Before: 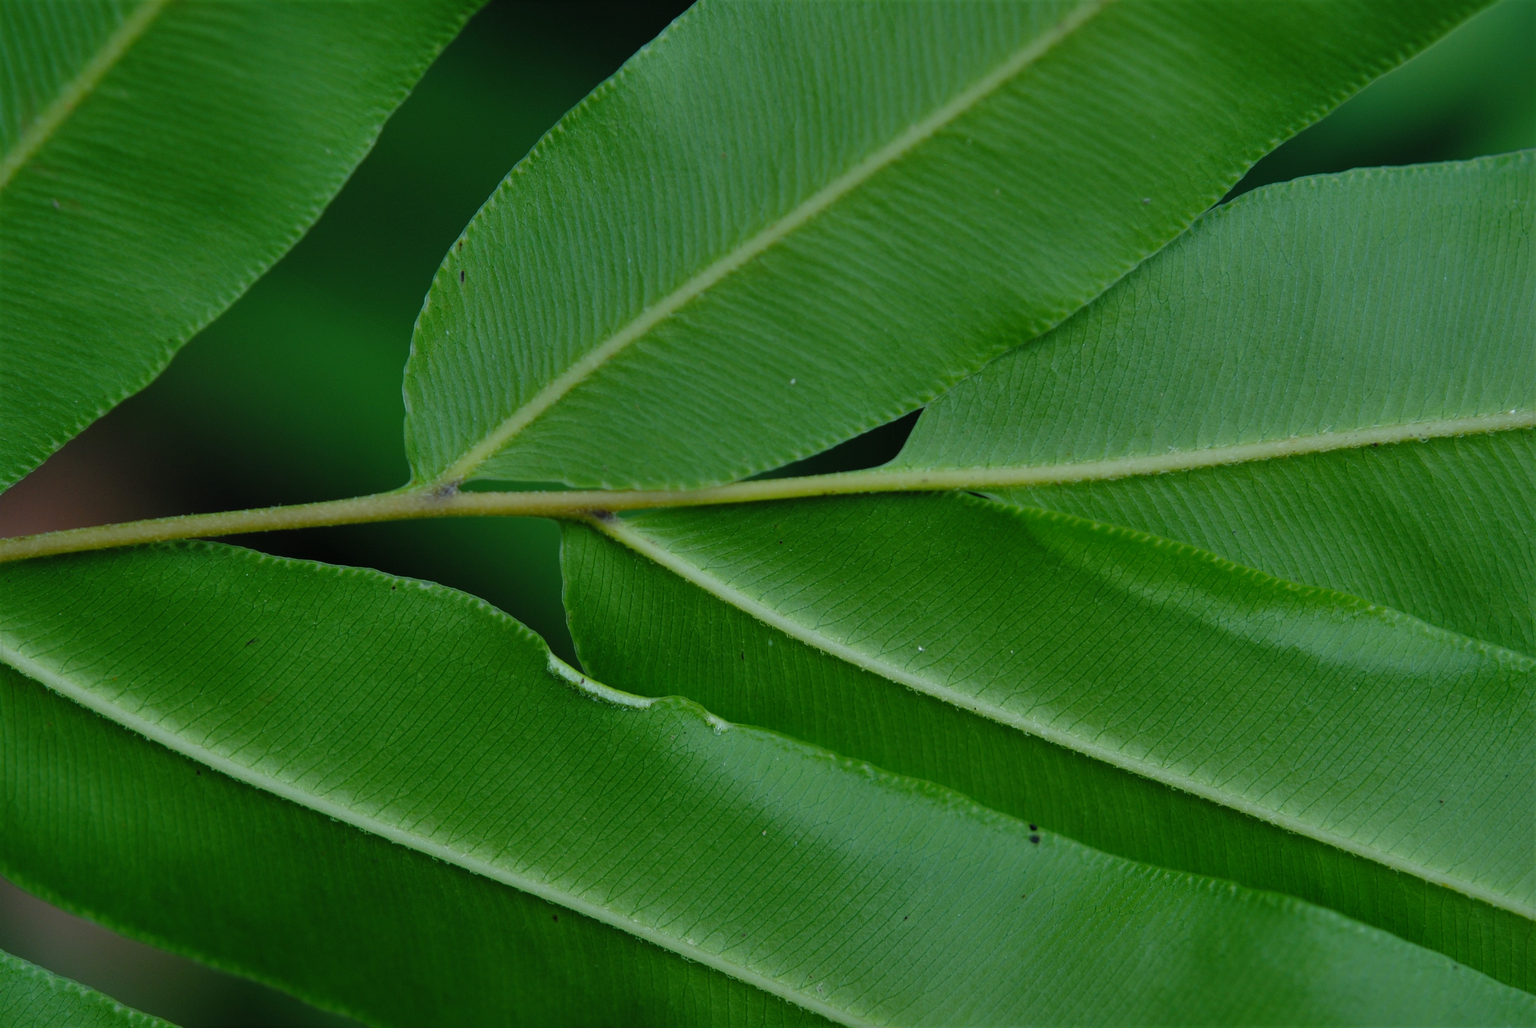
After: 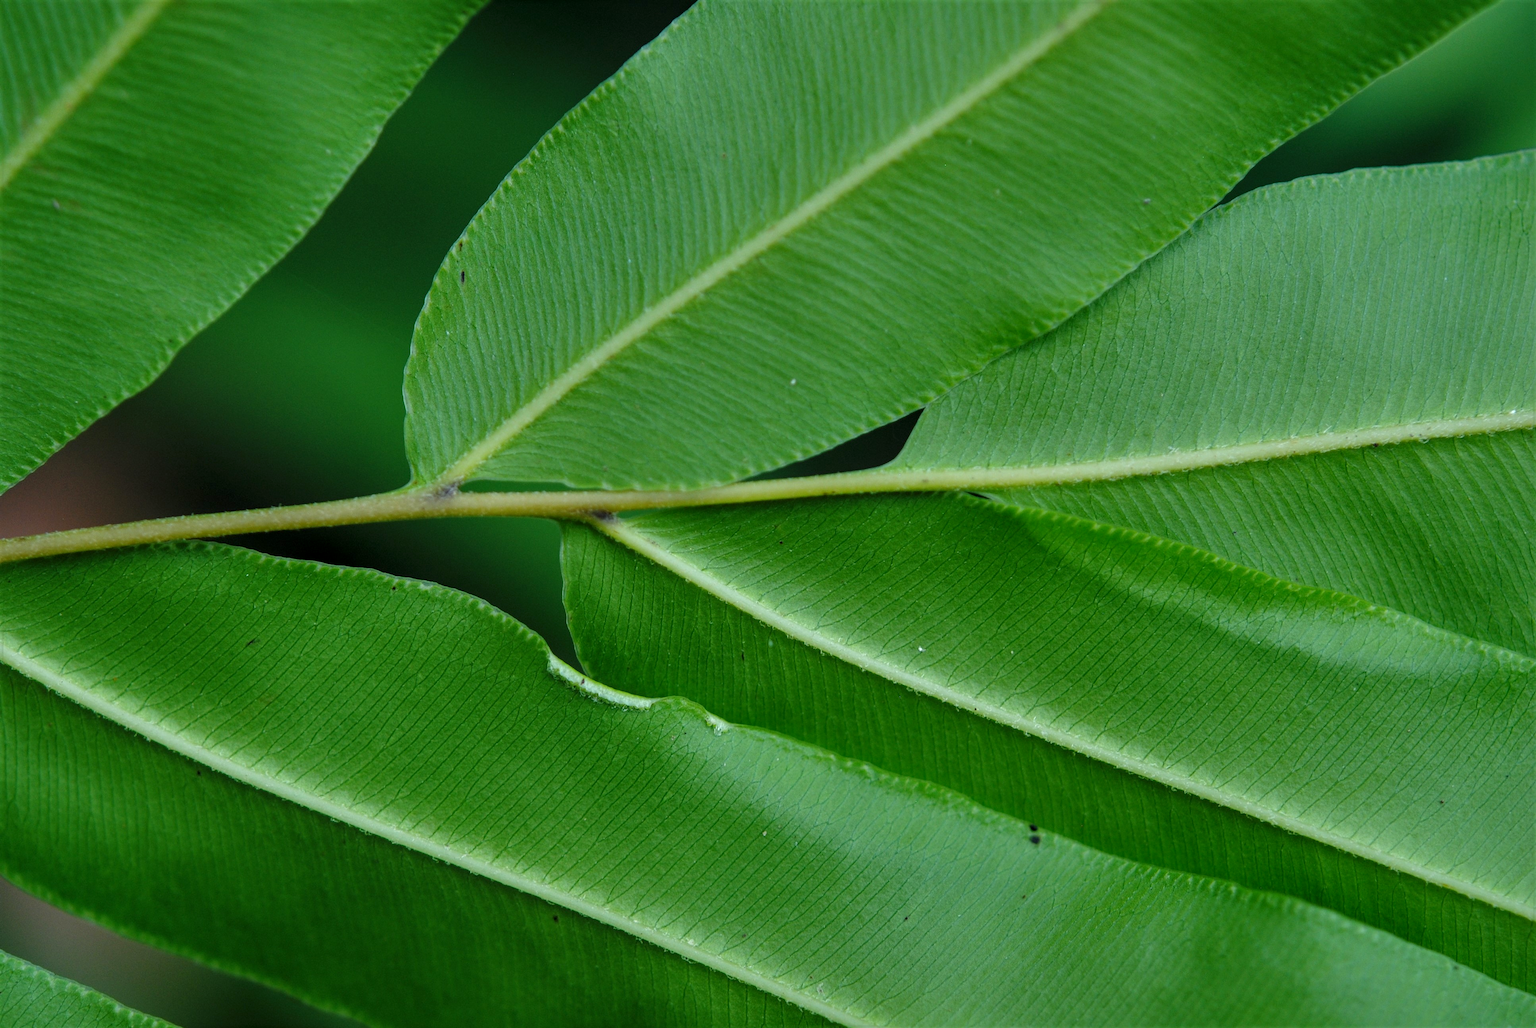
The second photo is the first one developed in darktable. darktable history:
exposure: black level correction 0, exposure 0.499 EV, compensate highlight preservation false
local contrast: on, module defaults
